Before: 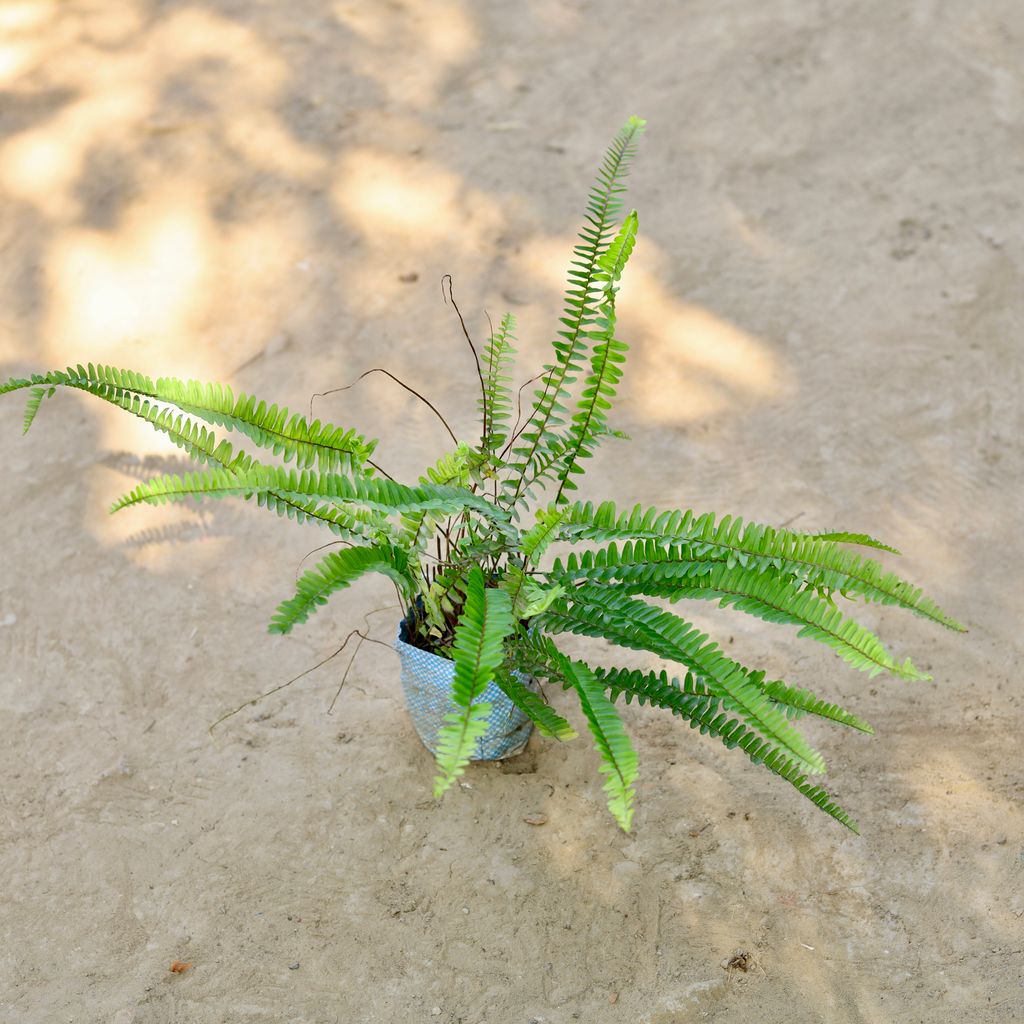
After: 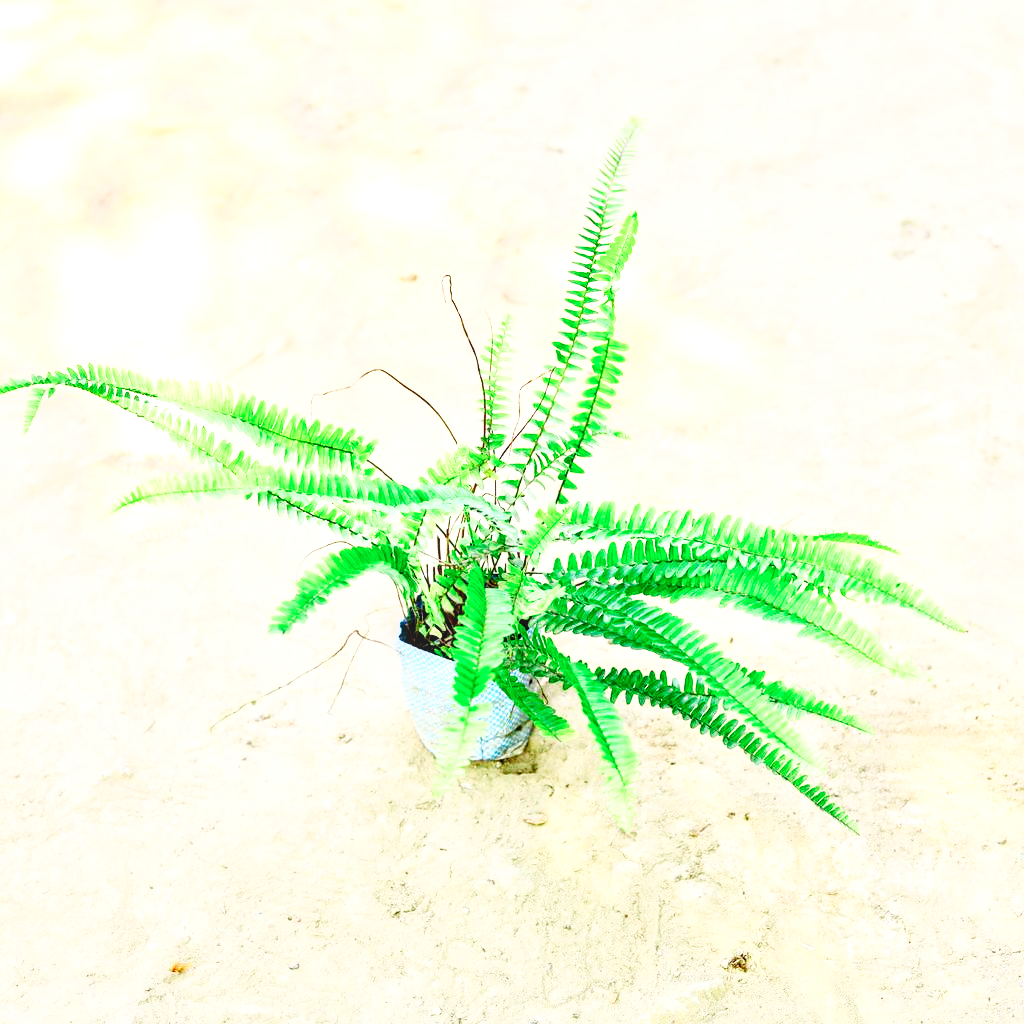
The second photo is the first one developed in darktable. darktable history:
base curve: curves: ch0 [(0, 0.003) (0.001, 0.002) (0.006, 0.004) (0.02, 0.022) (0.048, 0.086) (0.094, 0.234) (0.162, 0.431) (0.258, 0.629) (0.385, 0.8) (0.548, 0.918) (0.751, 0.988) (1, 1)], preserve colors none
tone curve: curves: ch0 [(0, 0.013) (0.129, 0.1) (0.327, 0.382) (0.489, 0.573) (0.66, 0.748) (0.858, 0.926) (1, 0.977)]; ch1 [(0, 0) (0.353, 0.344) (0.45, 0.46) (0.498, 0.498) (0.521, 0.512) (0.563, 0.559) (0.592, 0.578) (0.647, 0.657) (1, 1)]; ch2 [(0, 0) (0.333, 0.346) (0.375, 0.375) (0.424, 0.43) (0.476, 0.492) (0.502, 0.502) (0.524, 0.531) (0.579, 0.61) (0.612, 0.644) (0.66, 0.715) (1, 1)], color space Lab, linked channels, preserve colors none
local contrast: on, module defaults
color zones: curves: ch2 [(0, 0.5) (0.143, 0.517) (0.286, 0.571) (0.429, 0.522) (0.571, 0.5) (0.714, 0.5) (0.857, 0.5) (1, 0.5)]
levels: levels [0, 0.48, 0.961]
